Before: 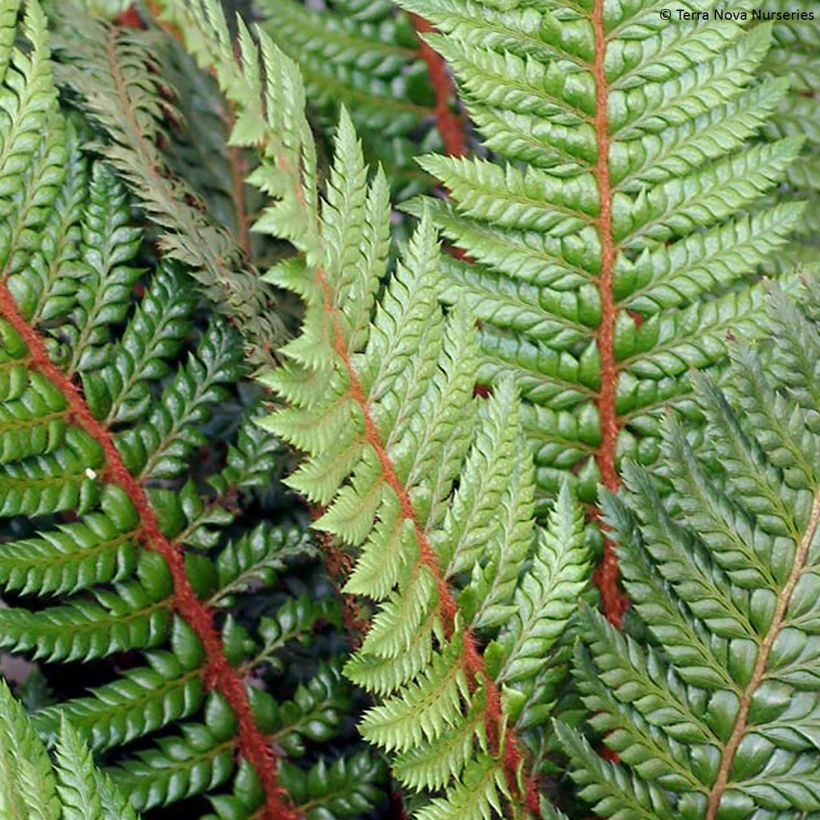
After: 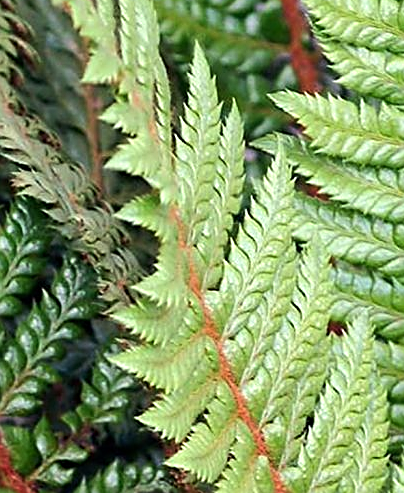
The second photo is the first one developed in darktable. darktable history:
crop: left 17.887%, top 7.758%, right 32.838%, bottom 32.019%
tone equalizer: -8 EV -0.408 EV, -7 EV -0.4 EV, -6 EV -0.339 EV, -5 EV -0.24 EV, -3 EV 0.249 EV, -2 EV 0.327 EV, -1 EV 0.392 EV, +0 EV 0.417 EV, edges refinement/feathering 500, mask exposure compensation -1.57 EV, preserve details no
exposure: compensate highlight preservation false
sharpen: on, module defaults
